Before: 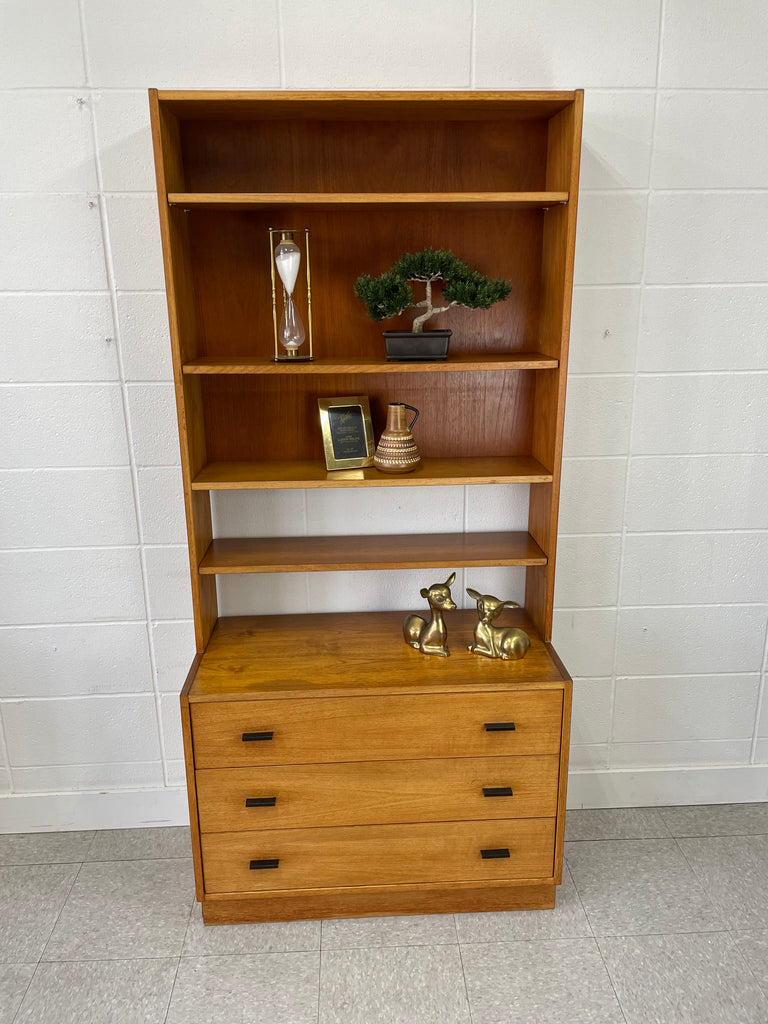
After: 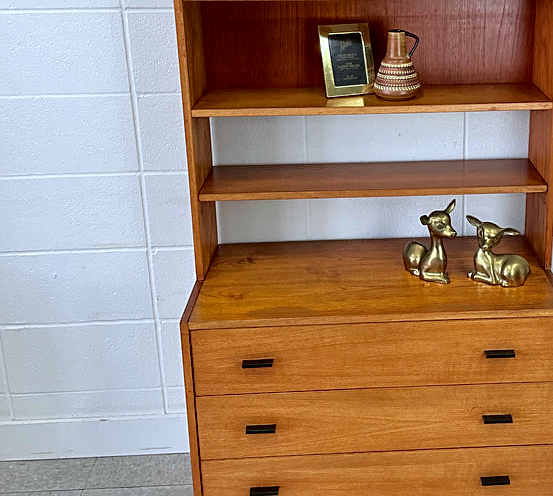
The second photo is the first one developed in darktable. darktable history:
crop: top 36.498%, right 27.964%, bottom 14.995%
tone curve: curves: ch0 [(0, 0) (0.126, 0.061) (0.362, 0.382) (0.498, 0.498) (0.706, 0.712) (1, 1)]; ch1 [(0, 0) (0.5, 0.497) (0.55, 0.578) (1, 1)]; ch2 [(0, 0) (0.44, 0.424) (0.489, 0.486) (0.537, 0.538) (1, 1)], color space Lab, independent channels, preserve colors none
white balance: red 0.954, blue 1.079
sharpen: on, module defaults
